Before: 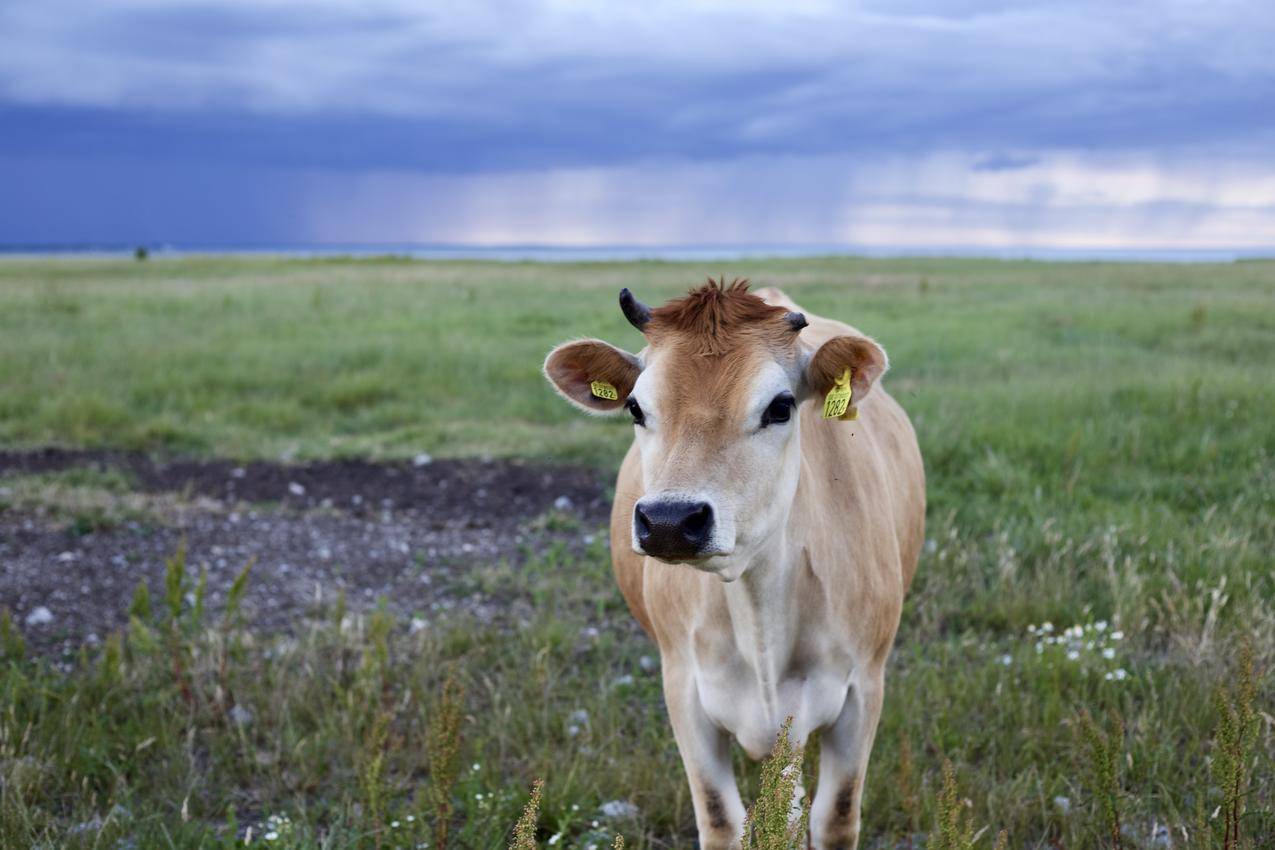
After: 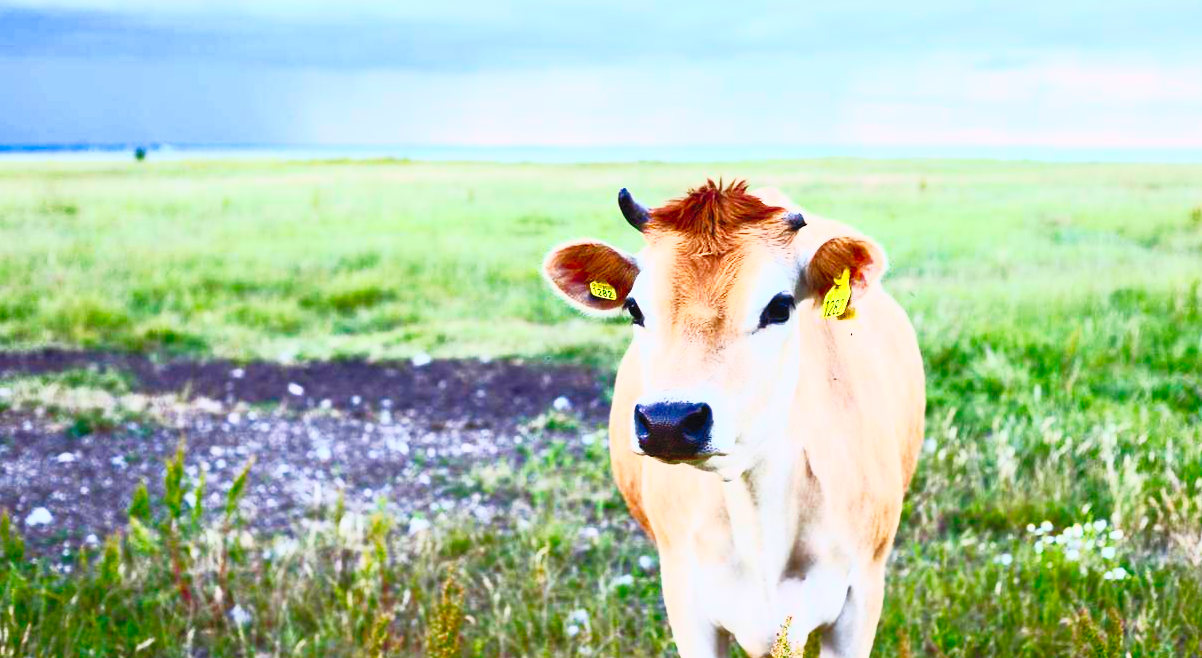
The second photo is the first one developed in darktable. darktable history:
crop and rotate: angle 0.088°, top 11.693%, right 5.5%, bottom 10.616%
tone curve: curves: ch0 [(0.003, 0.029) (0.037, 0.036) (0.149, 0.117) (0.297, 0.318) (0.422, 0.474) (0.531, 0.6) (0.743, 0.809) (0.877, 0.901) (1, 0.98)]; ch1 [(0, 0) (0.305, 0.325) (0.453, 0.437) (0.482, 0.479) (0.501, 0.5) (0.506, 0.503) (0.567, 0.572) (0.605, 0.608) (0.668, 0.69) (1, 1)]; ch2 [(0, 0) (0.313, 0.306) (0.4, 0.399) (0.45, 0.48) (0.499, 0.502) (0.512, 0.523) (0.57, 0.595) (0.653, 0.662) (1, 1)], preserve colors none
contrast brightness saturation: contrast 0.995, brightness 0.991, saturation 0.992
